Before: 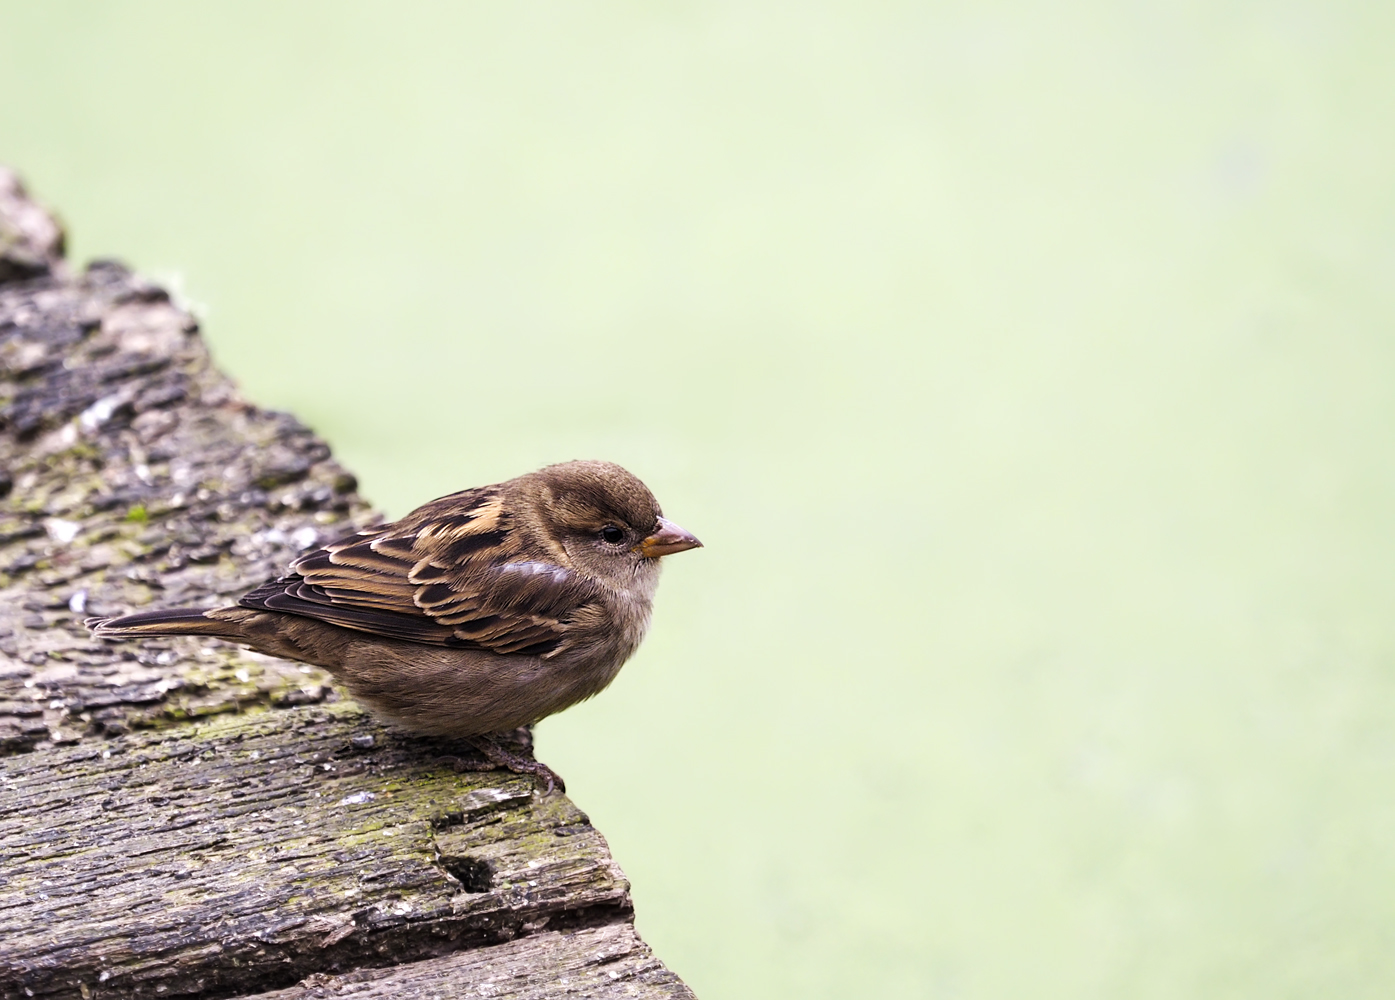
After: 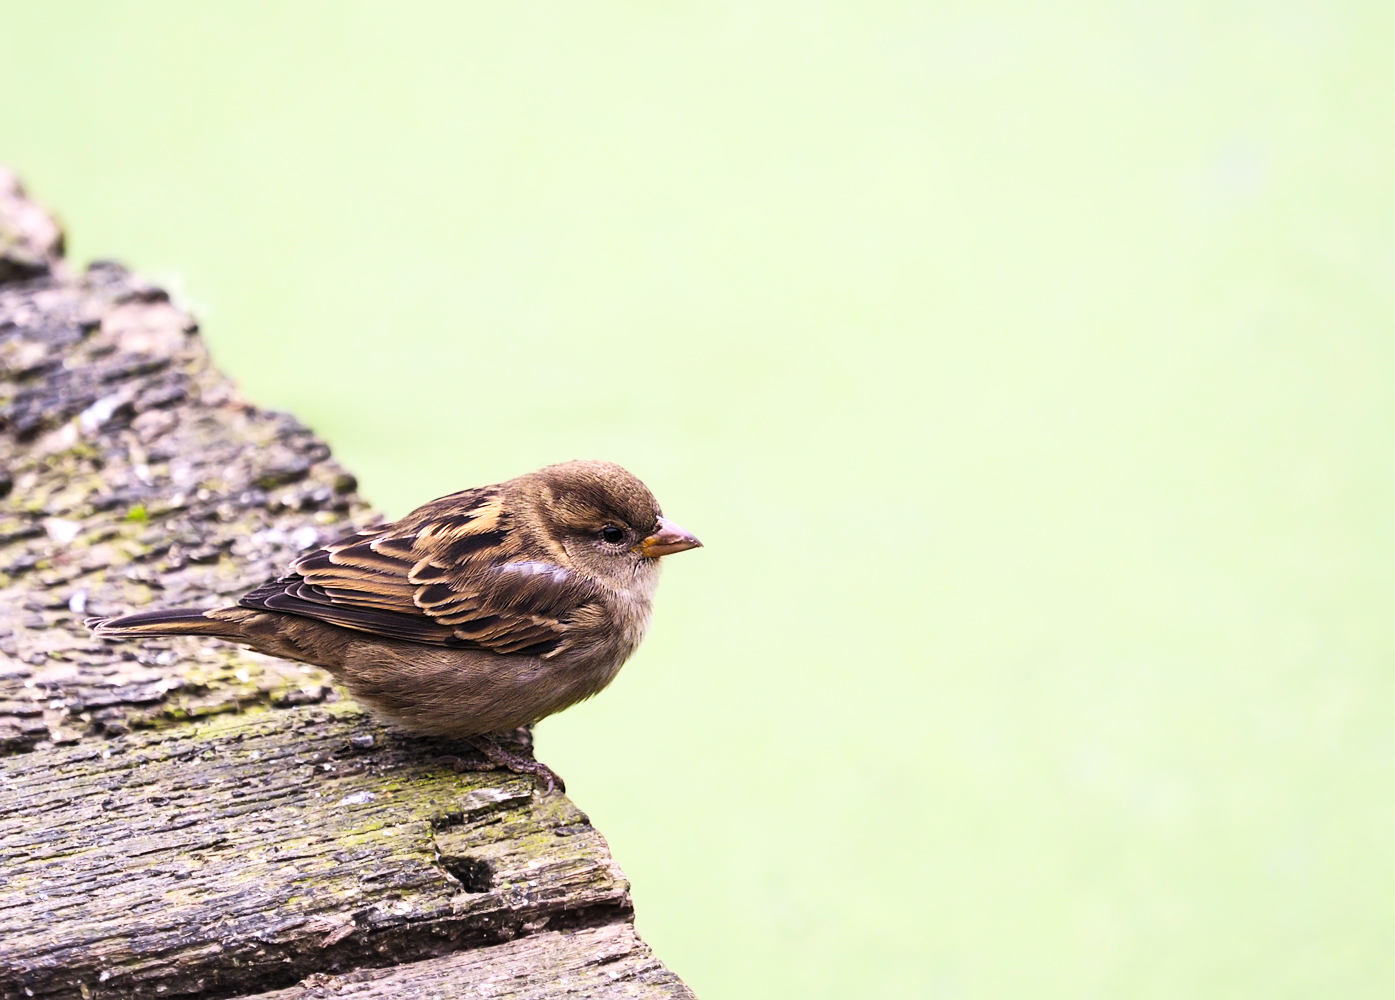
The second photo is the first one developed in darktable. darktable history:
contrast brightness saturation: contrast 0.204, brightness 0.16, saturation 0.229
